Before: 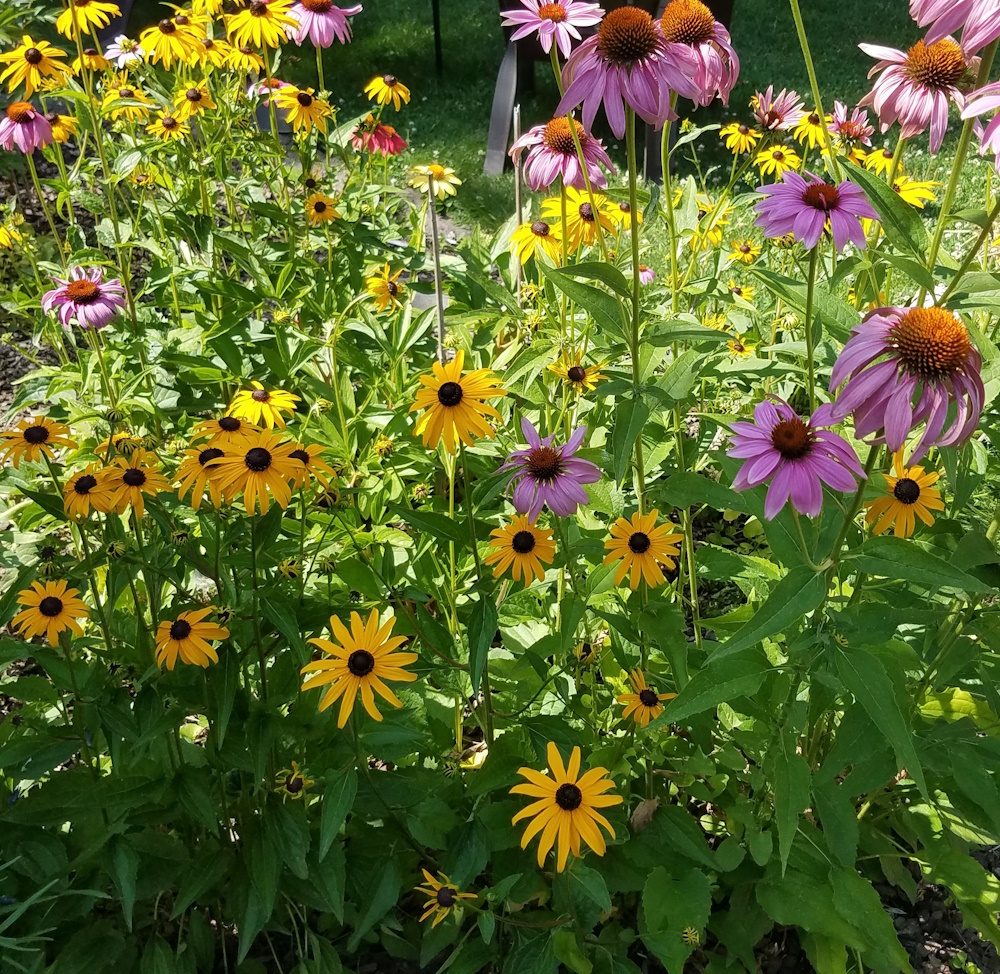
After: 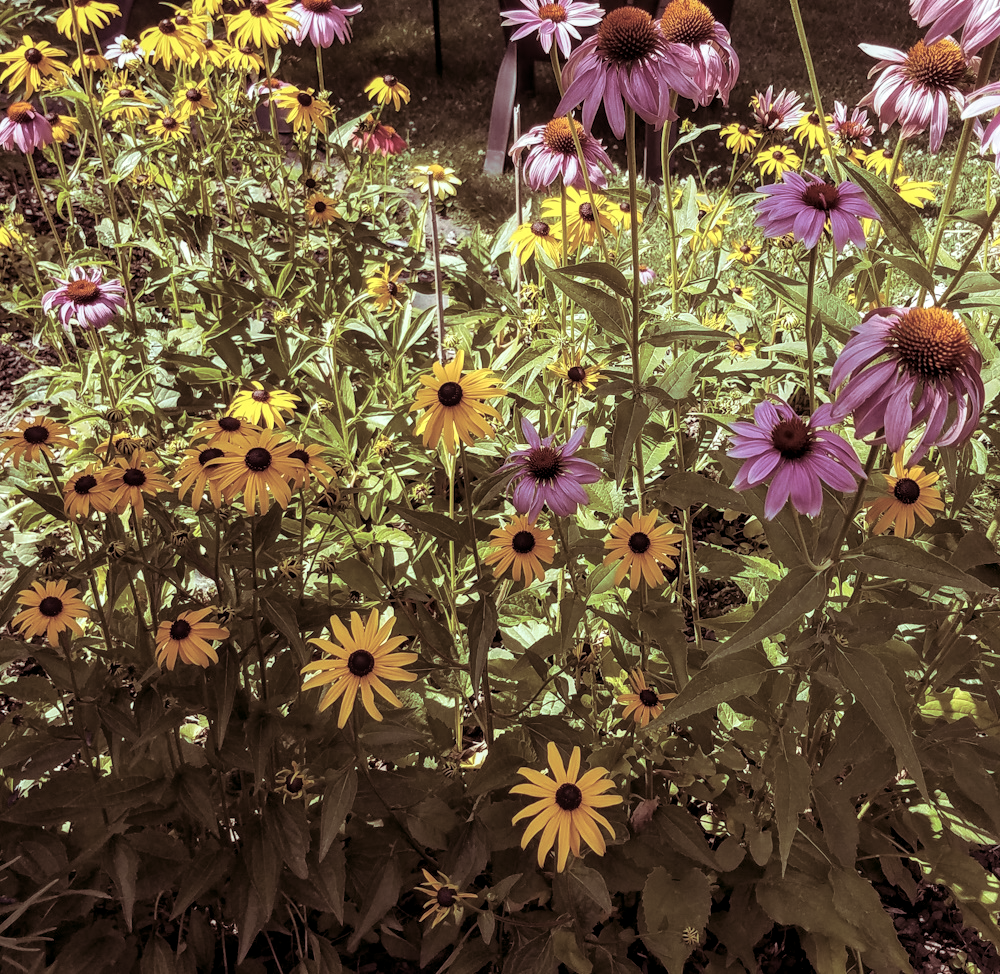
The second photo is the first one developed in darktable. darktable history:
split-toning: highlights › hue 180°
local contrast: on, module defaults
contrast brightness saturation: contrast 0.06, brightness -0.01, saturation -0.23
